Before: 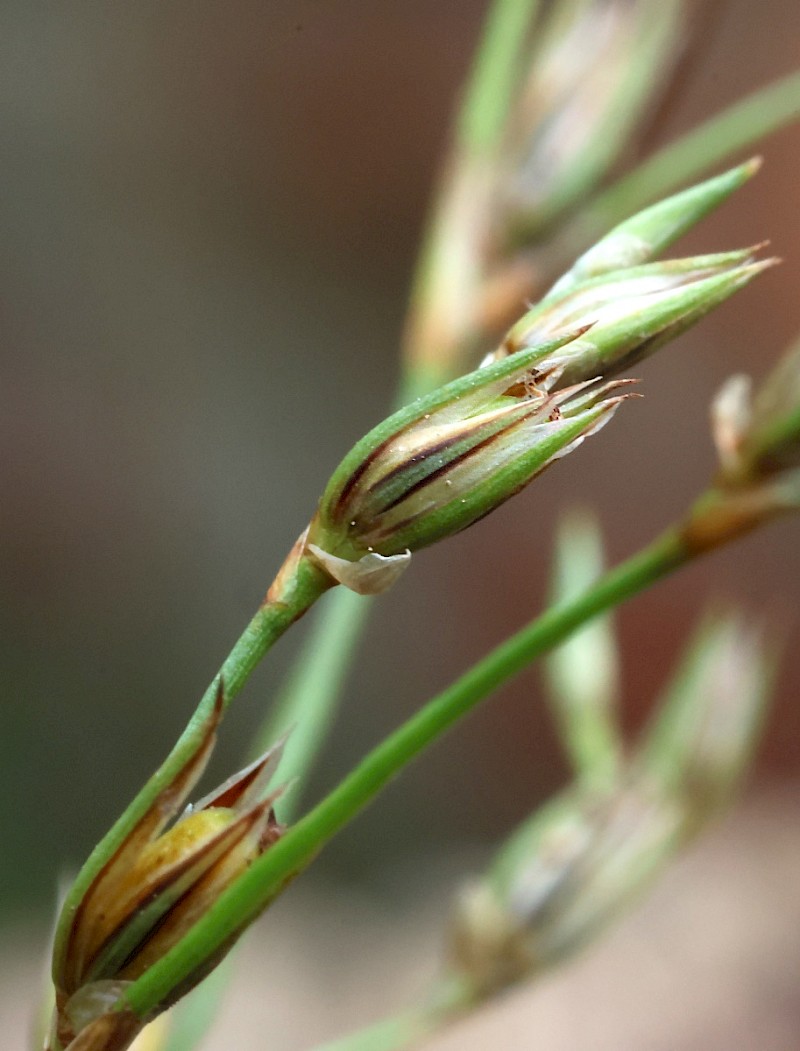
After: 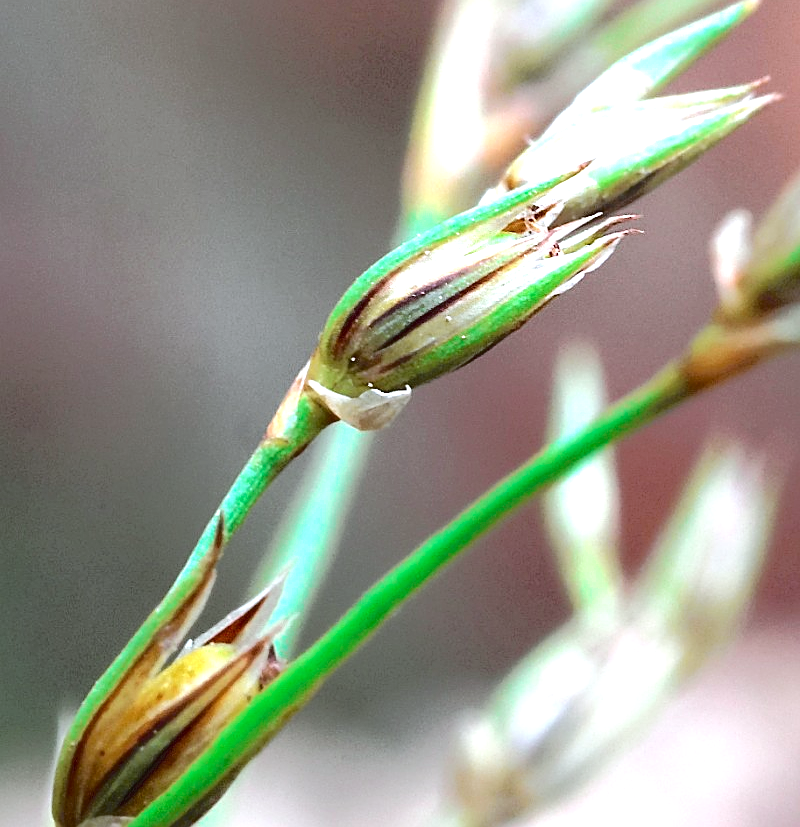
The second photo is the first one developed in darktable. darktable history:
white balance: red 0.948, green 1.02, blue 1.176
sharpen: on, module defaults
crop and rotate: top 15.774%, bottom 5.506%
tone curve: curves: ch0 [(0, 0.032) (0.094, 0.08) (0.265, 0.208) (0.41, 0.417) (0.498, 0.496) (0.638, 0.673) (0.845, 0.828) (0.994, 0.964)]; ch1 [(0, 0) (0.161, 0.092) (0.37, 0.302) (0.417, 0.434) (0.492, 0.502) (0.576, 0.589) (0.644, 0.638) (0.725, 0.765) (1, 1)]; ch2 [(0, 0) (0.352, 0.403) (0.45, 0.469) (0.521, 0.515) (0.55, 0.528) (0.589, 0.576) (1, 1)], color space Lab, independent channels, preserve colors none
exposure: black level correction 0, exposure 1.125 EV, compensate exposure bias true, compensate highlight preservation false
